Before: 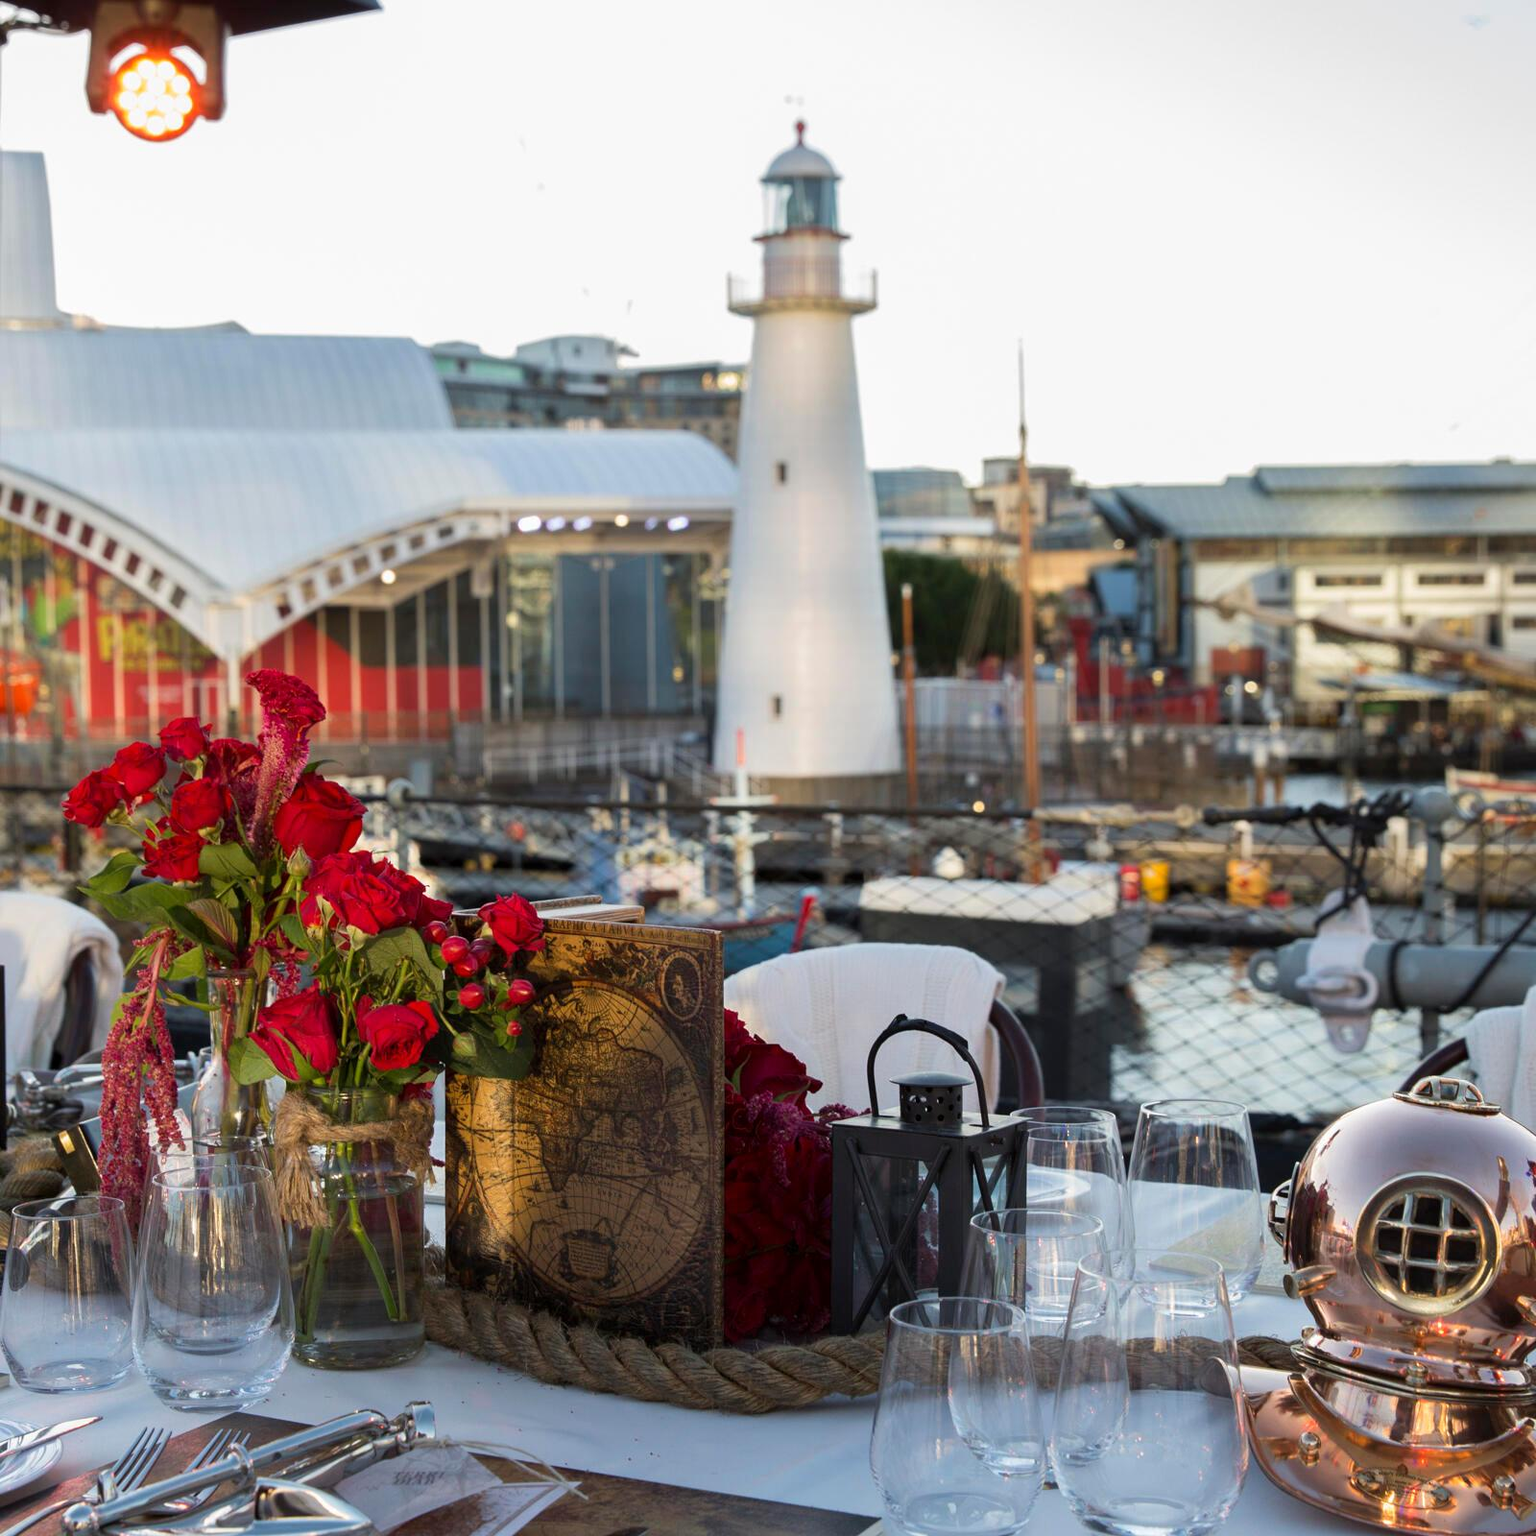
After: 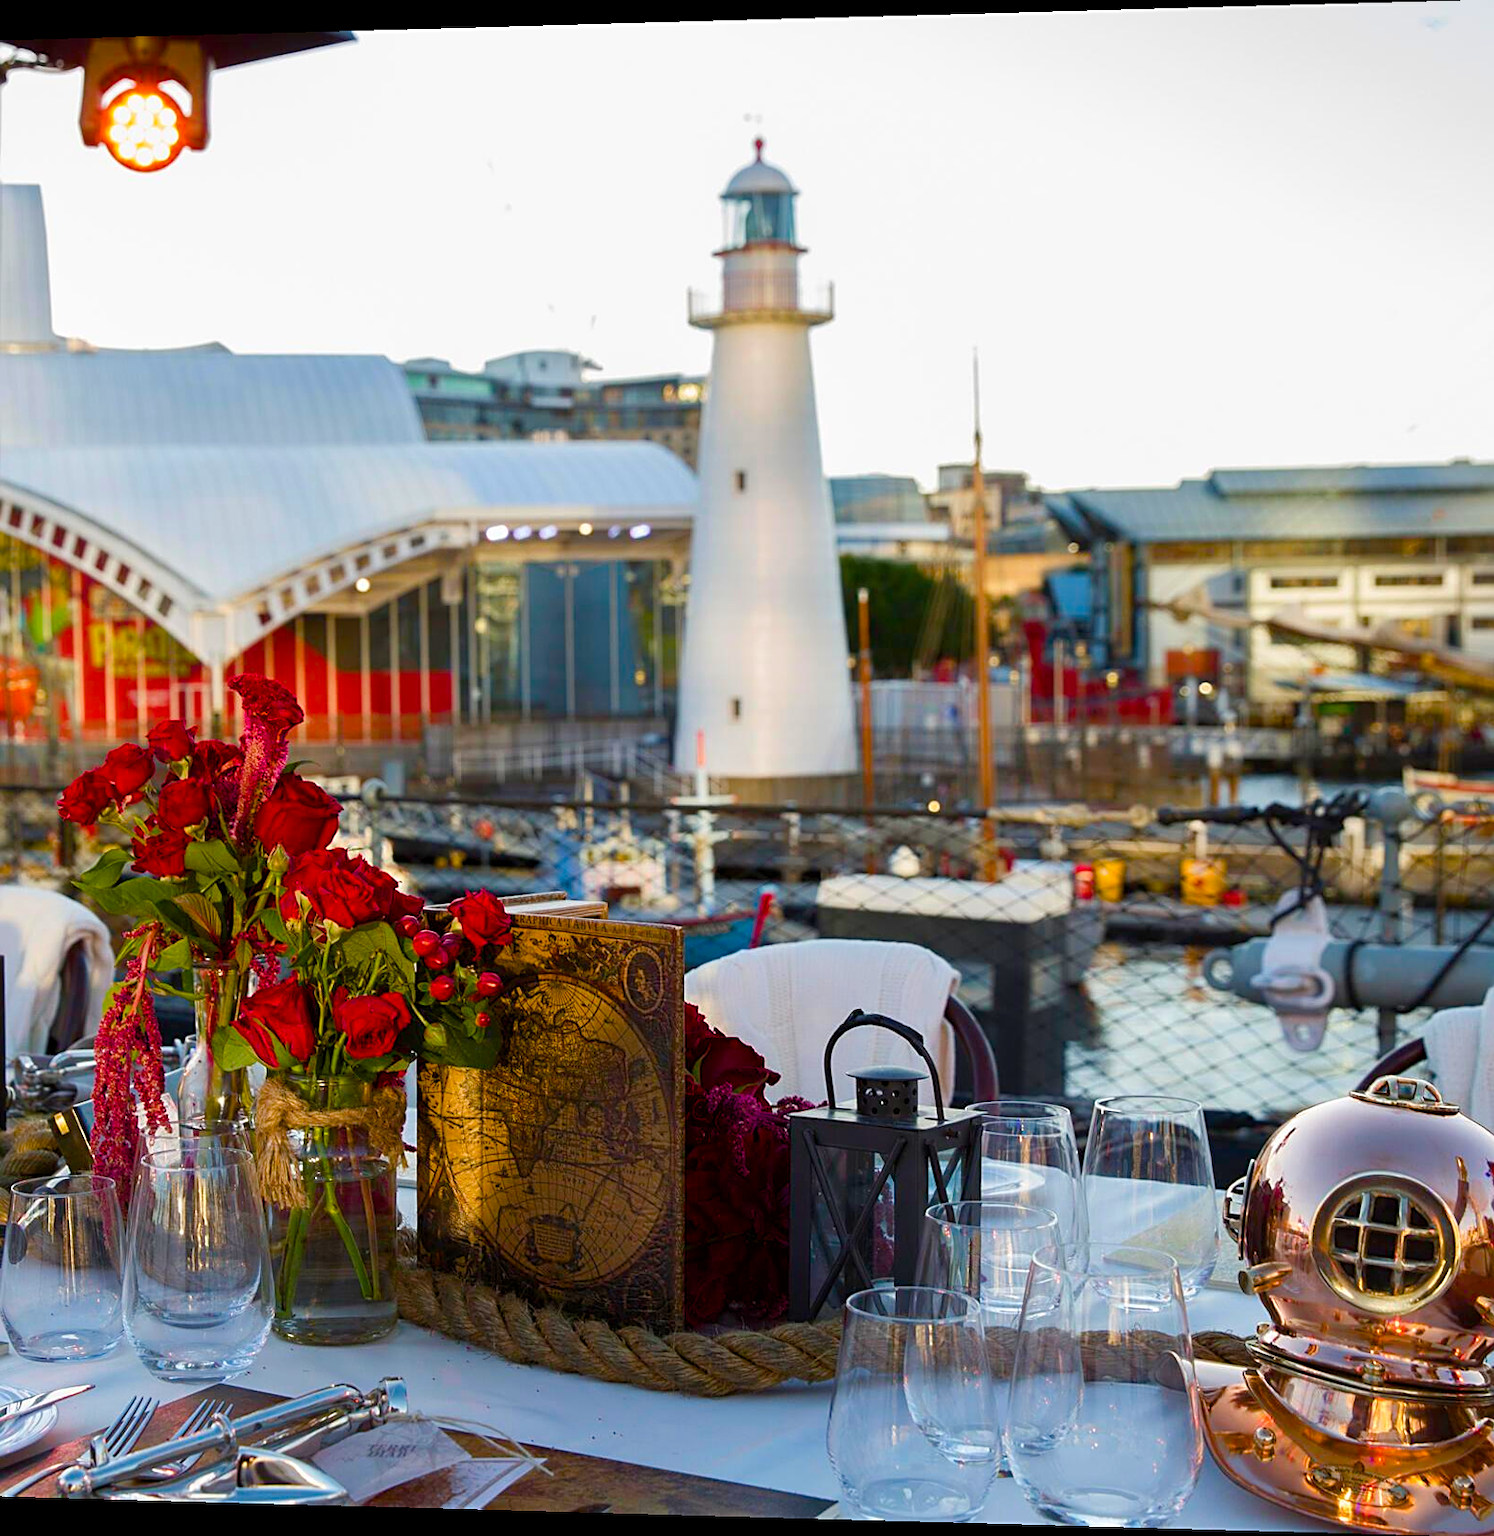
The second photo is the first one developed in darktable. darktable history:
sharpen: on, module defaults
color balance rgb: perceptual saturation grading › global saturation 20%, perceptual saturation grading › highlights -25%, perceptual saturation grading › shadows 50.52%, global vibrance 40.24%
rotate and perspective: lens shift (horizontal) -0.055, automatic cropping off
